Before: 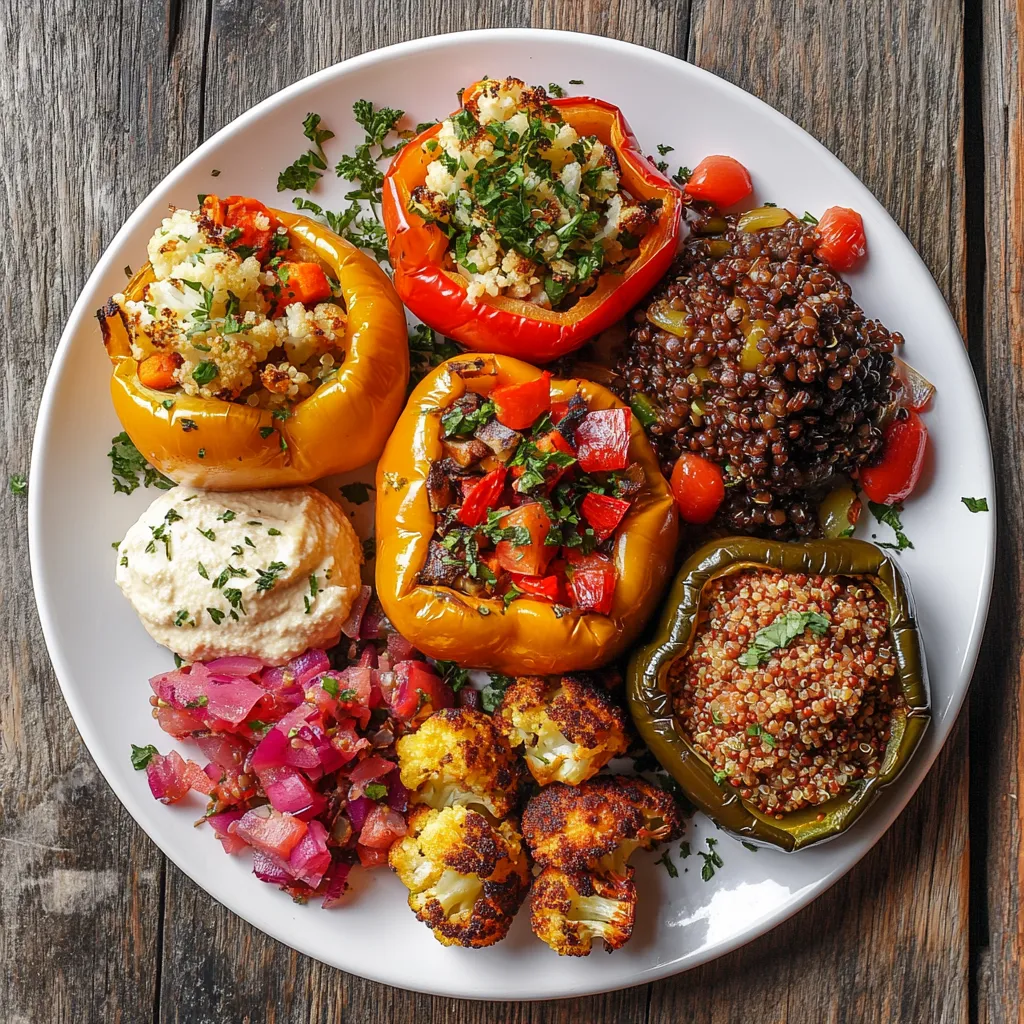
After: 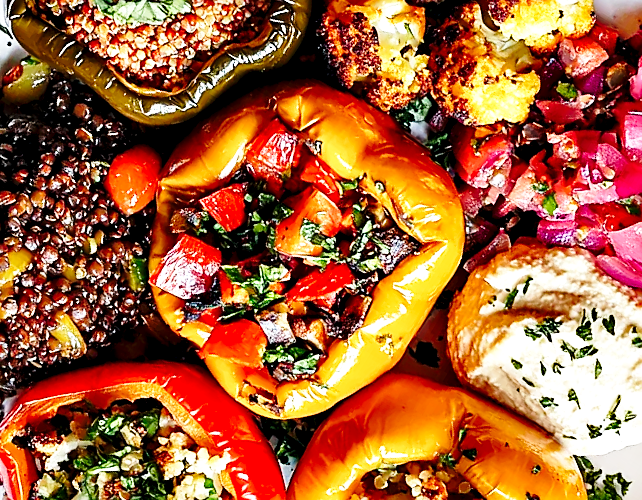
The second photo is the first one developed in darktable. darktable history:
crop and rotate: angle 148.1°, left 9.157%, top 15.677%, right 4.358%, bottom 16.944%
contrast equalizer: octaves 7, y [[0.6 ×6], [0.55 ×6], [0 ×6], [0 ×6], [0 ×6]]
sharpen: on, module defaults
base curve: curves: ch0 [(0, 0) (0.028, 0.03) (0.121, 0.232) (0.46, 0.748) (0.859, 0.968) (1, 1)], preserve colors none
local contrast: mode bilateral grid, contrast 20, coarseness 51, detail 120%, midtone range 0.2
